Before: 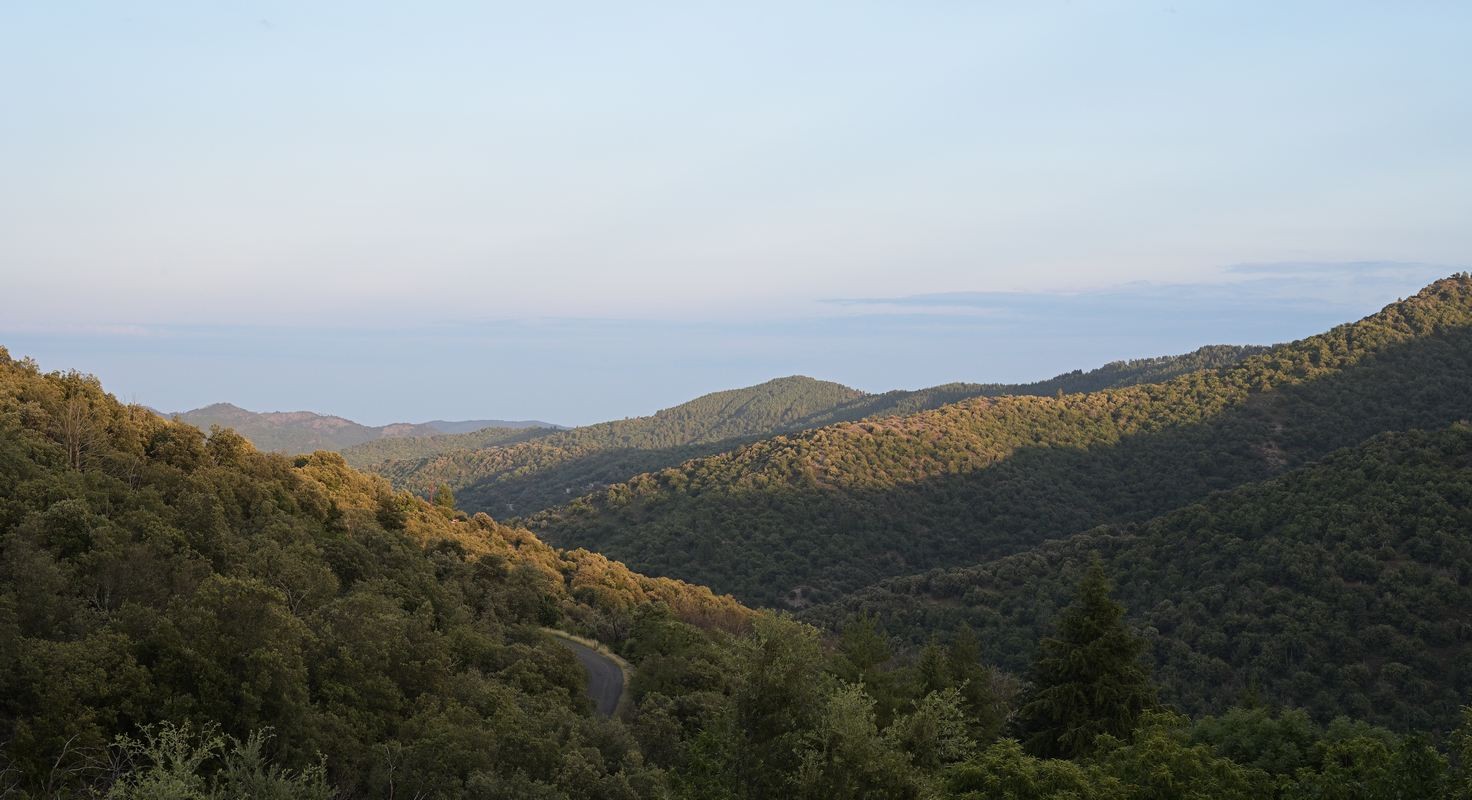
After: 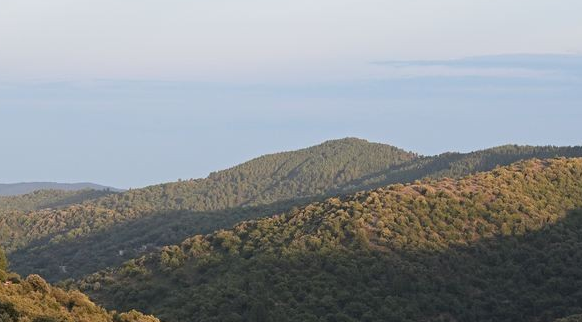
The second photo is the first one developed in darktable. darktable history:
crop: left 30.396%, top 29.864%, right 30.009%, bottom 29.859%
